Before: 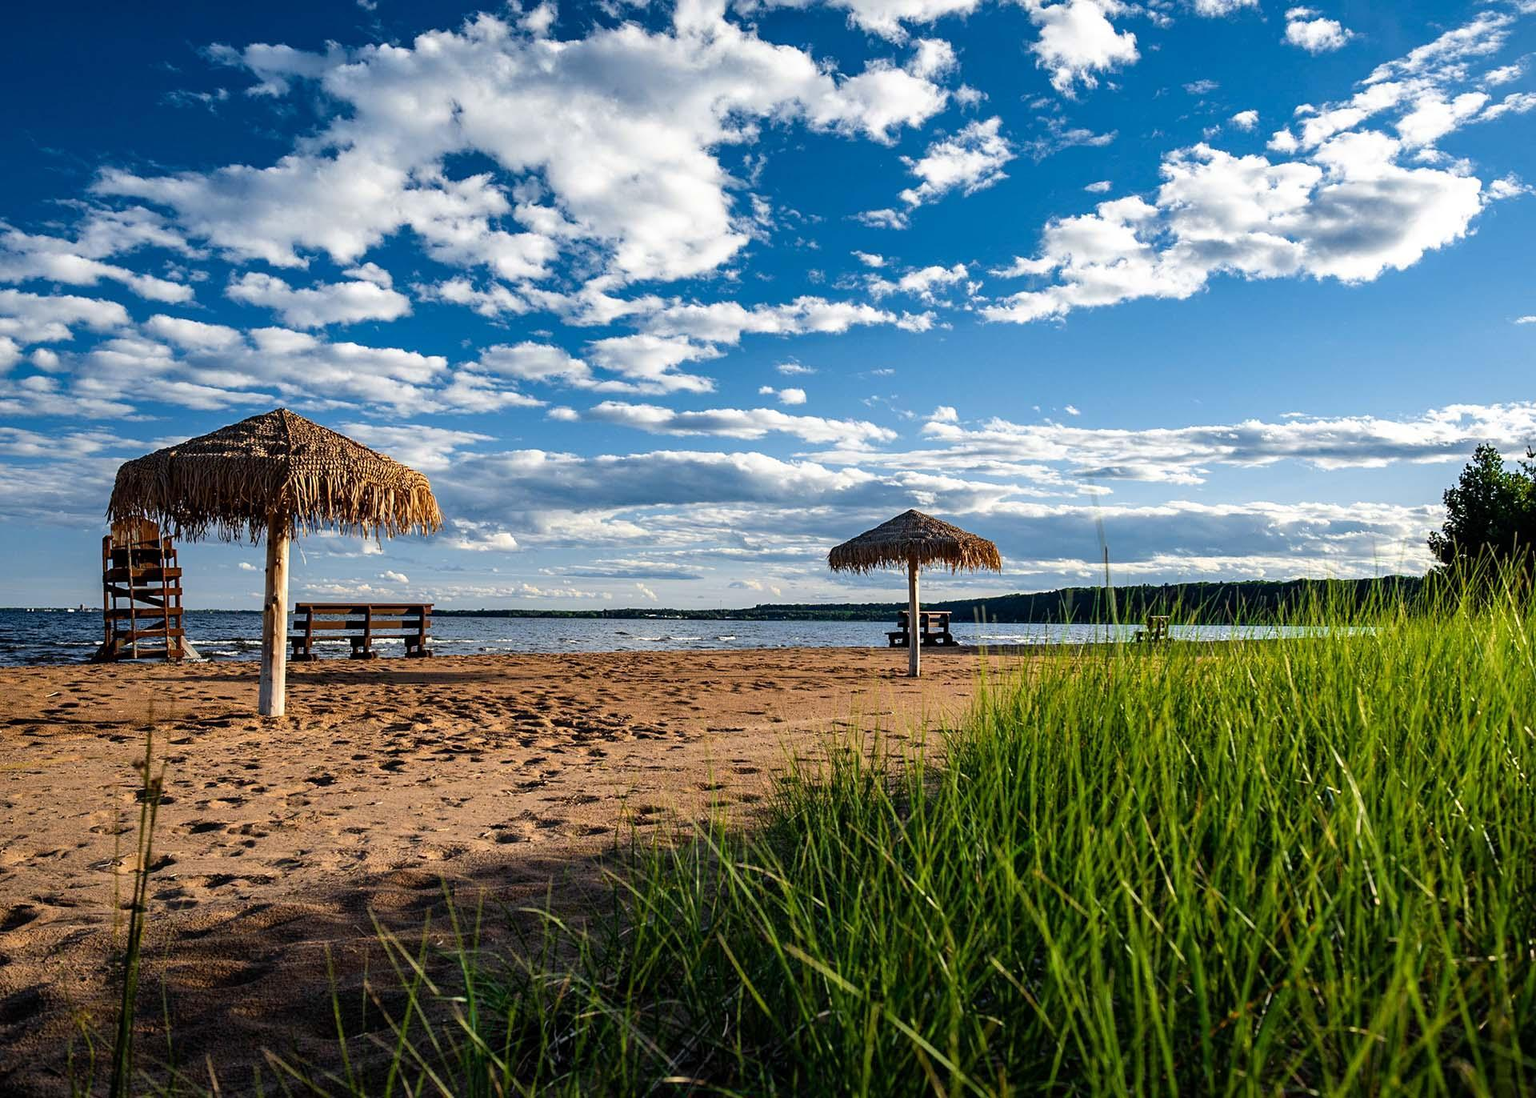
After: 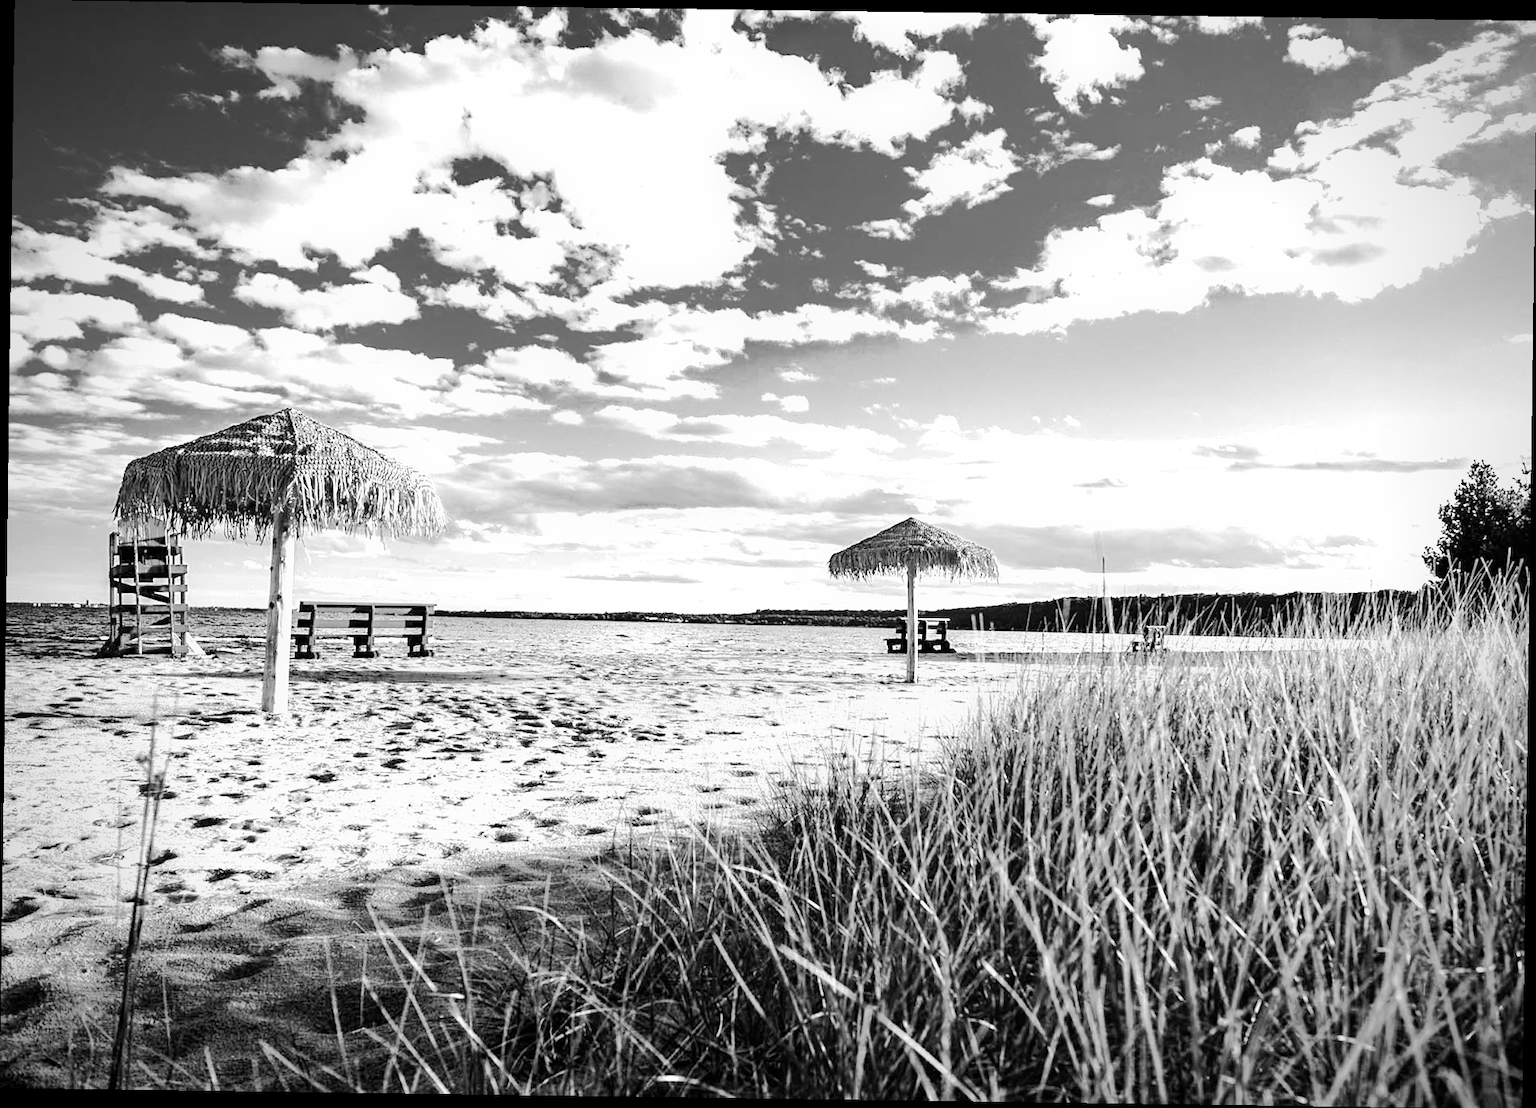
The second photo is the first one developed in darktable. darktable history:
velvia: on, module defaults
tone equalizer: on, module defaults
haze removal: compatibility mode true, adaptive false
rotate and perspective: rotation 0.8°, automatic cropping off
white balance: red 4.26, blue 1.802
monochrome: on, module defaults
vignetting: saturation 0, unbound false
